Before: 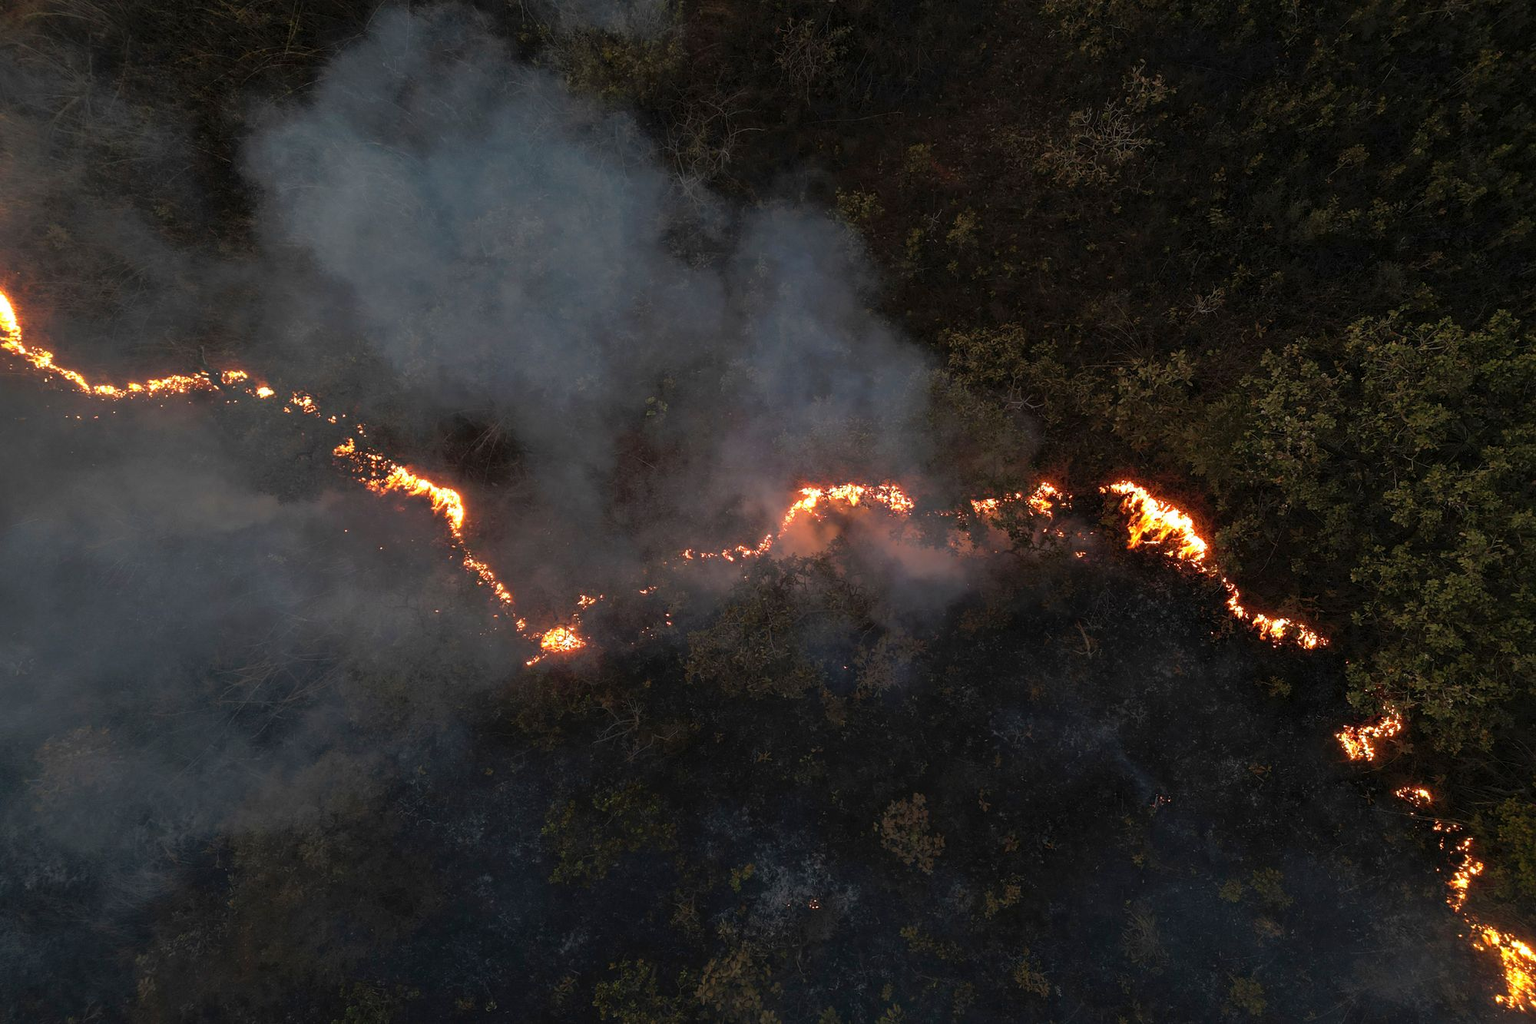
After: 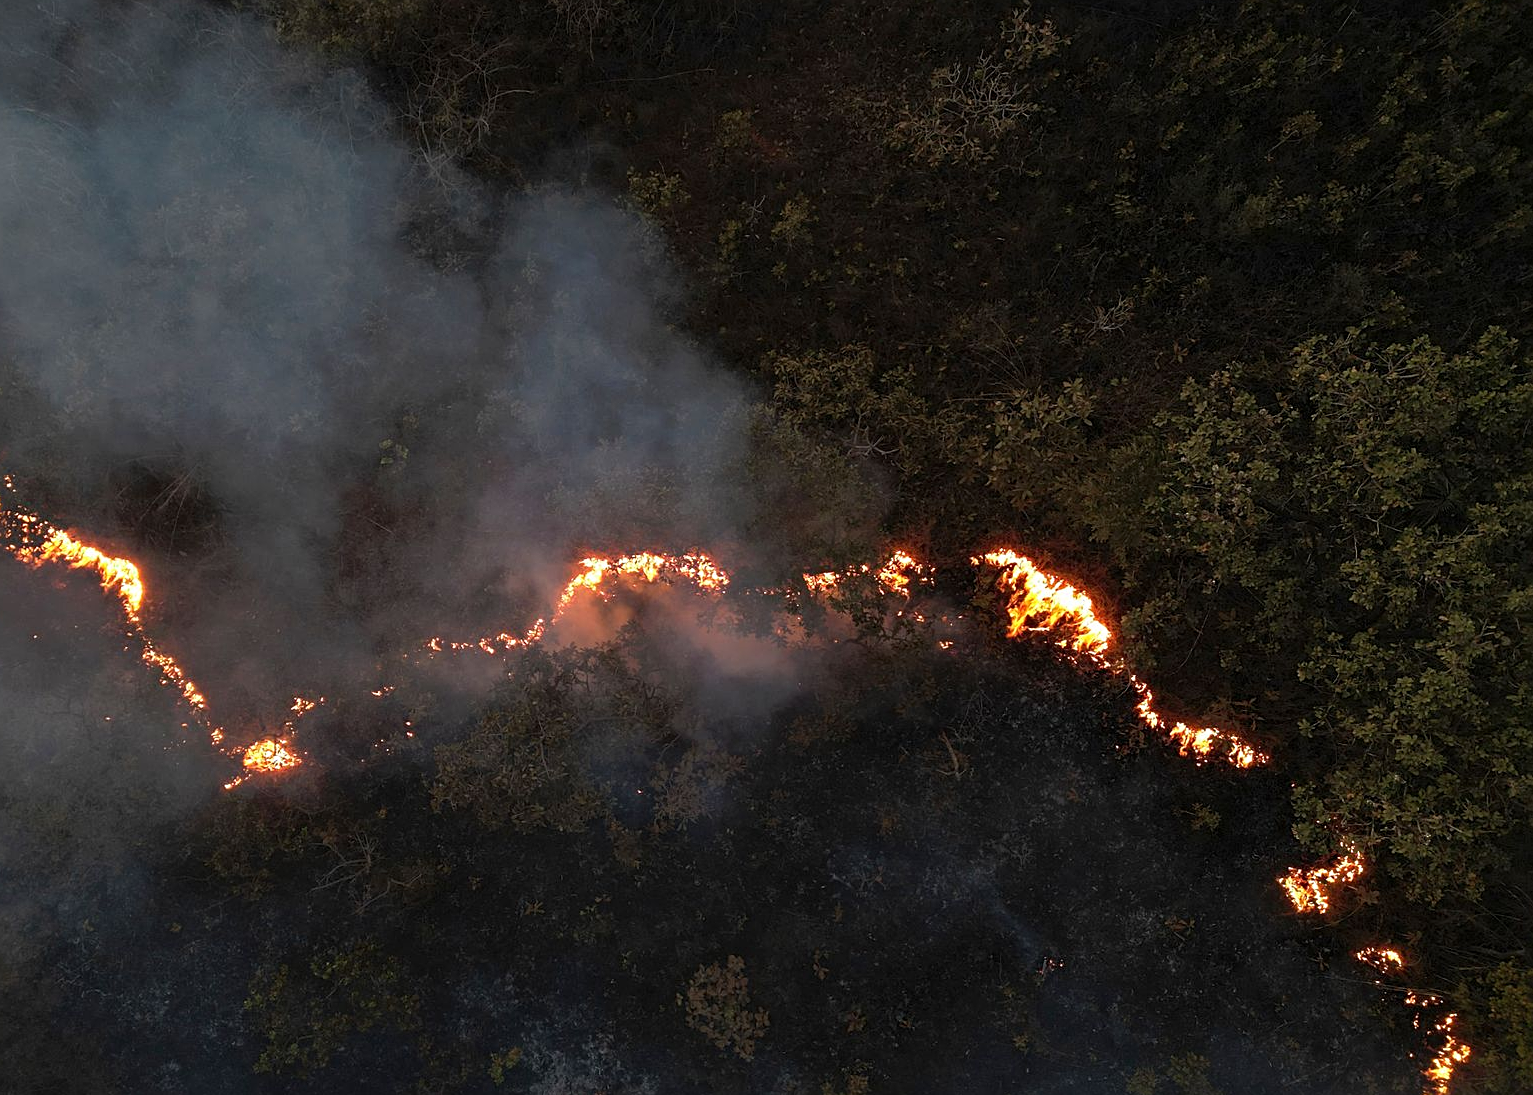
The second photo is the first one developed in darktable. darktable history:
crop: left 23.095%, top 5.827%, bottom 11.854%
sharpen: radius 2.167, amount 0.381, threshold 0
